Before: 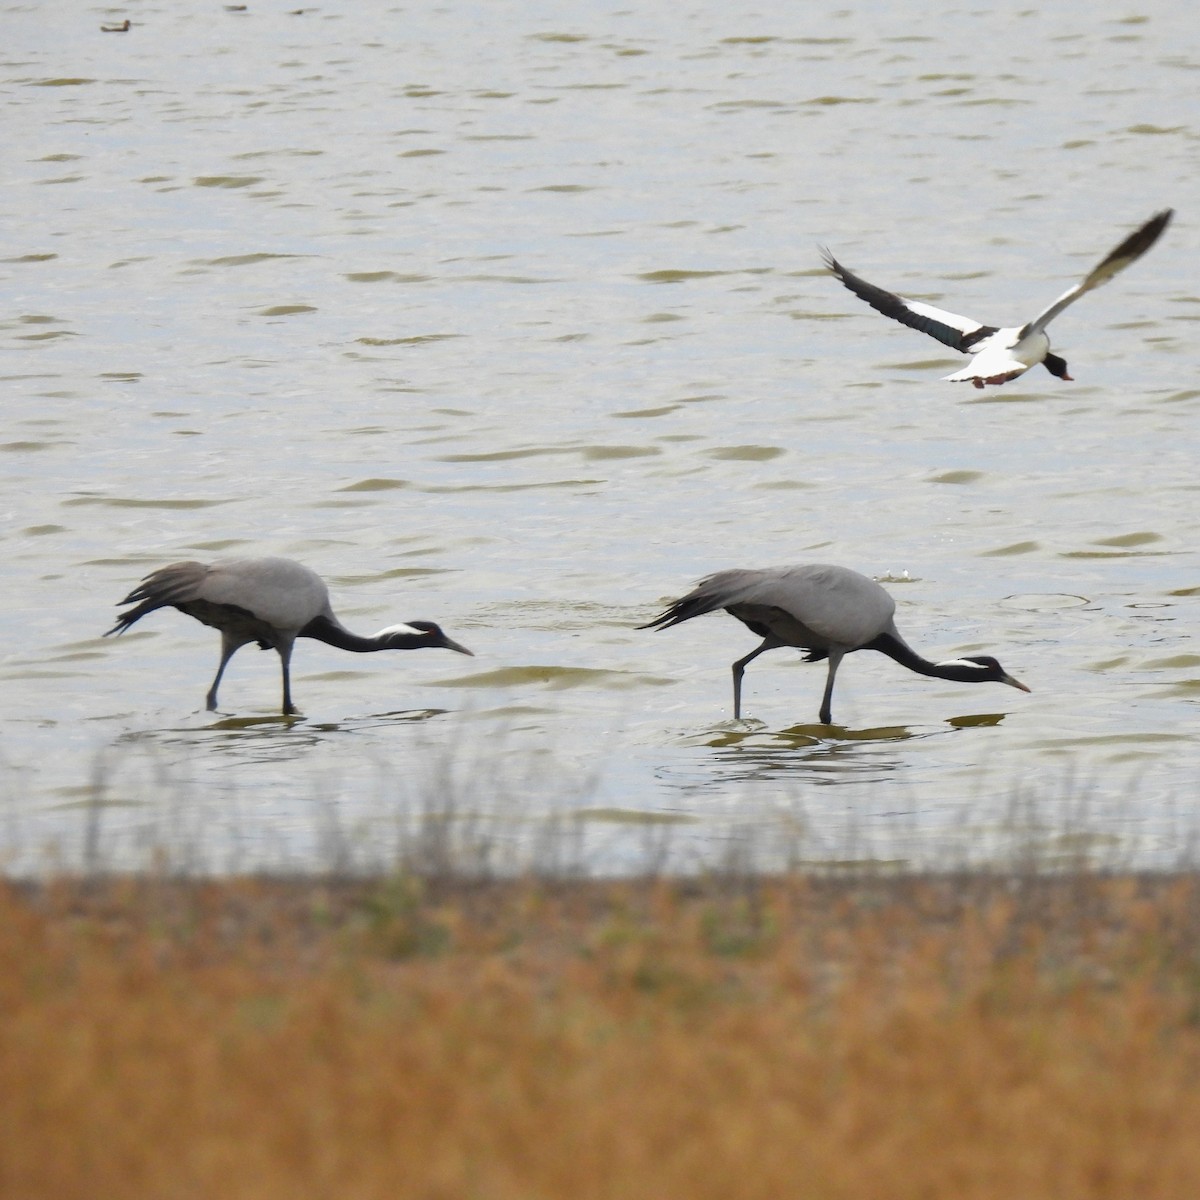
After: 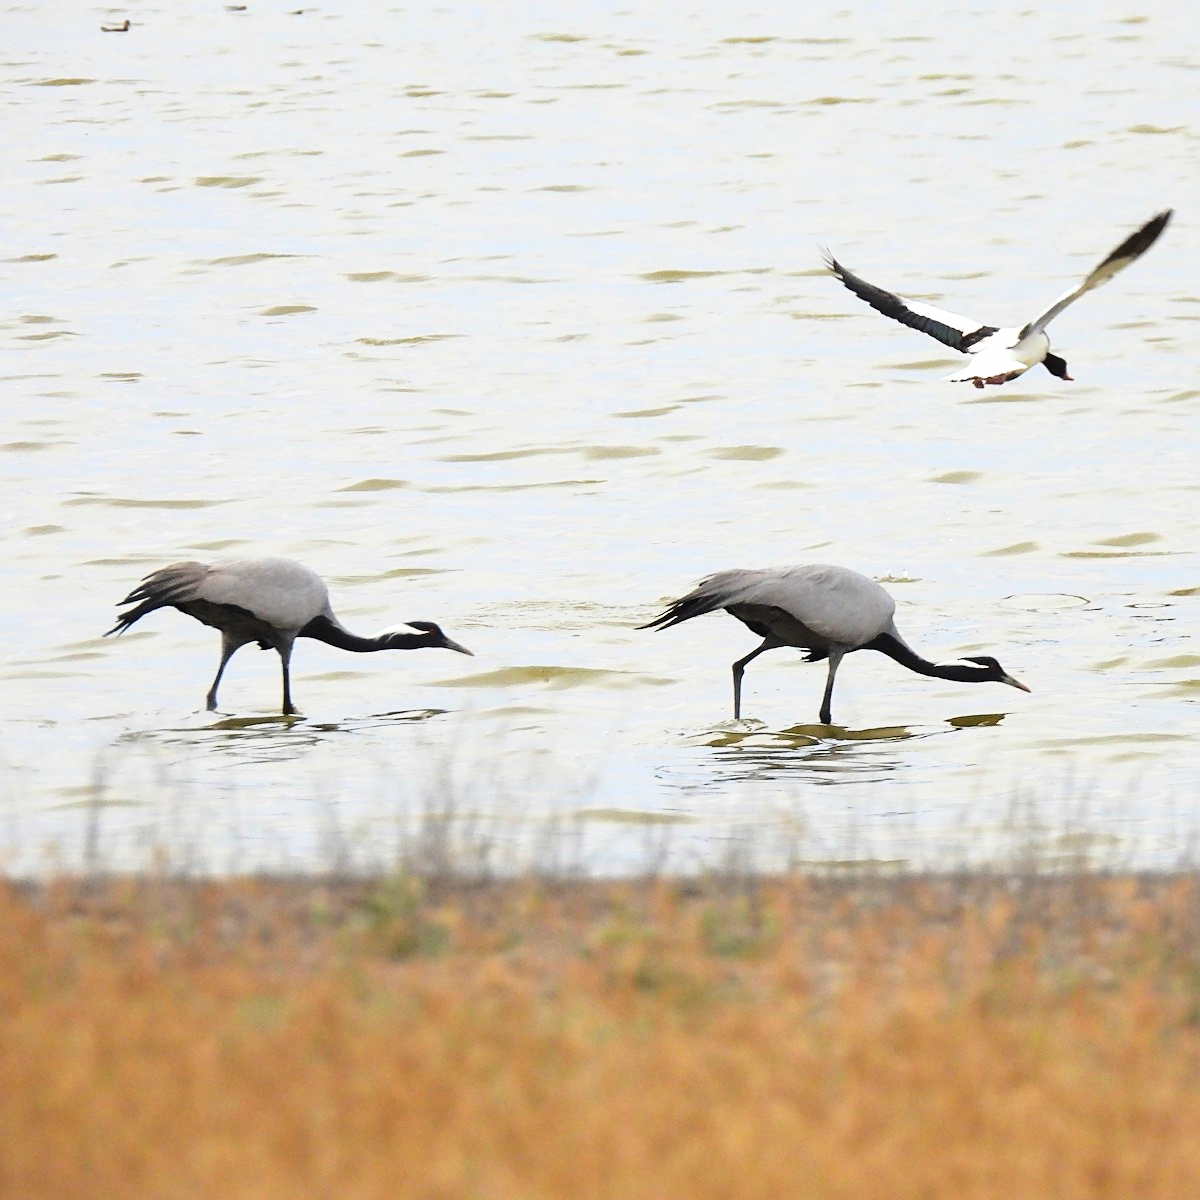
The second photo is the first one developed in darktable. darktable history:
base curve: curves: ch0 [(0, 0) (0.028, 0.03) (0.121, 0.232) (0.46, 0.748) (0.859, 0.968) (1, 1)]
sharpen: on, module defaults
